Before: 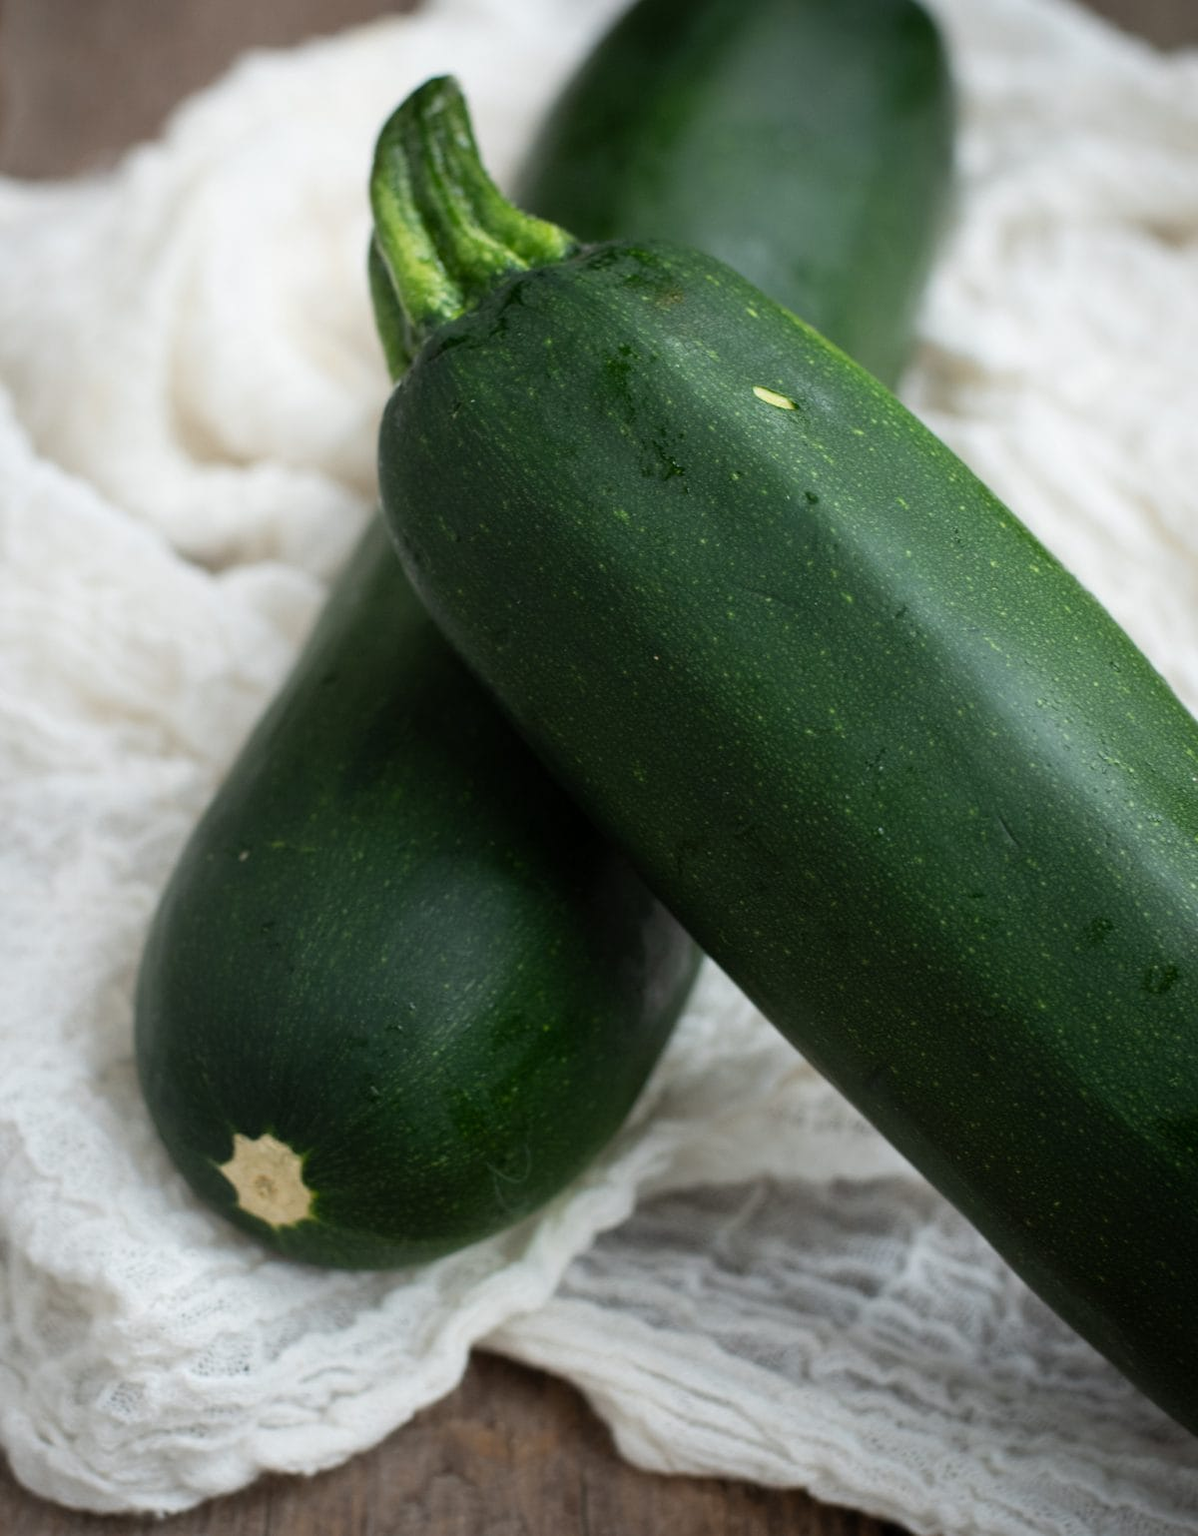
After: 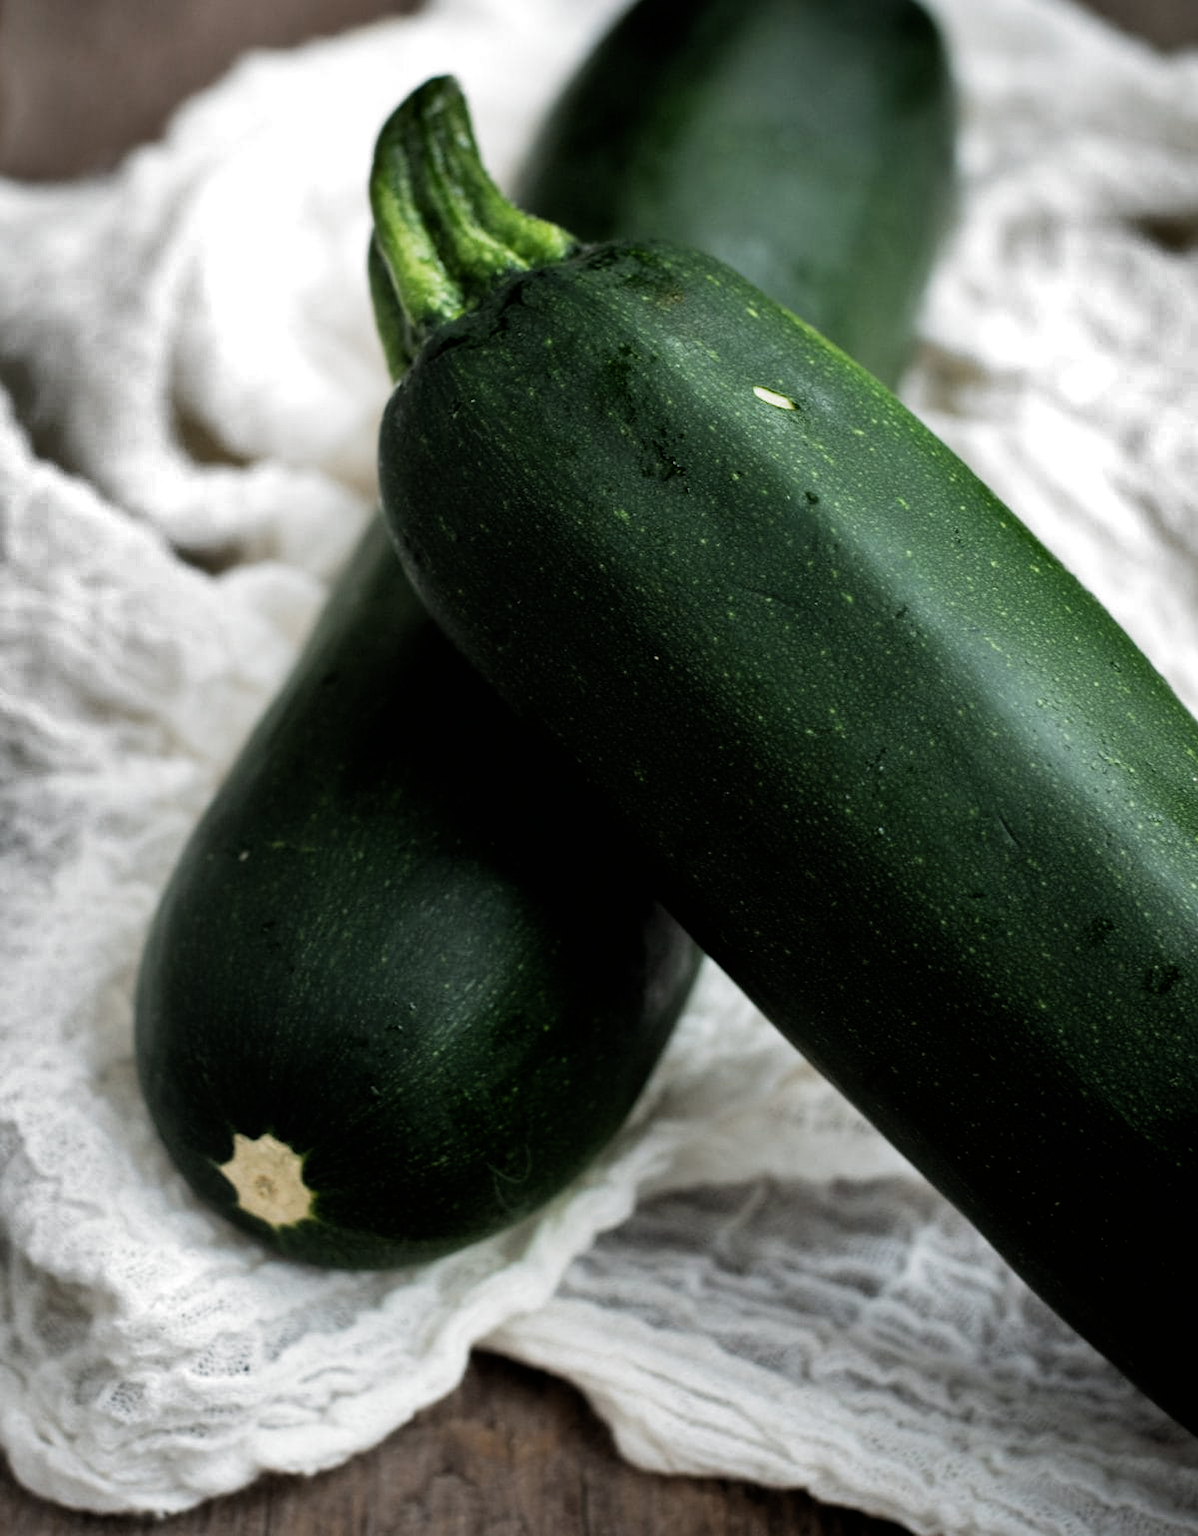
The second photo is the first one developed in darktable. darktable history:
filmic rgb: black relative exposure -8.2 EV, white relative exposure 2.2 EV, threshold 3 EV, hardness 7.11, latitude 75%, contrast 1.325, highlights saturation mix -2%, shadows ↔ highlights balance 30%, preserve chrominance RGB euclidean norm, color science v5 (2021), contrast in shadows safe, contrast in highlights safe, enable highlight reconstruction true
shadows and highlights: shadows 19.13, highlights -83.41, soften with gaussian
